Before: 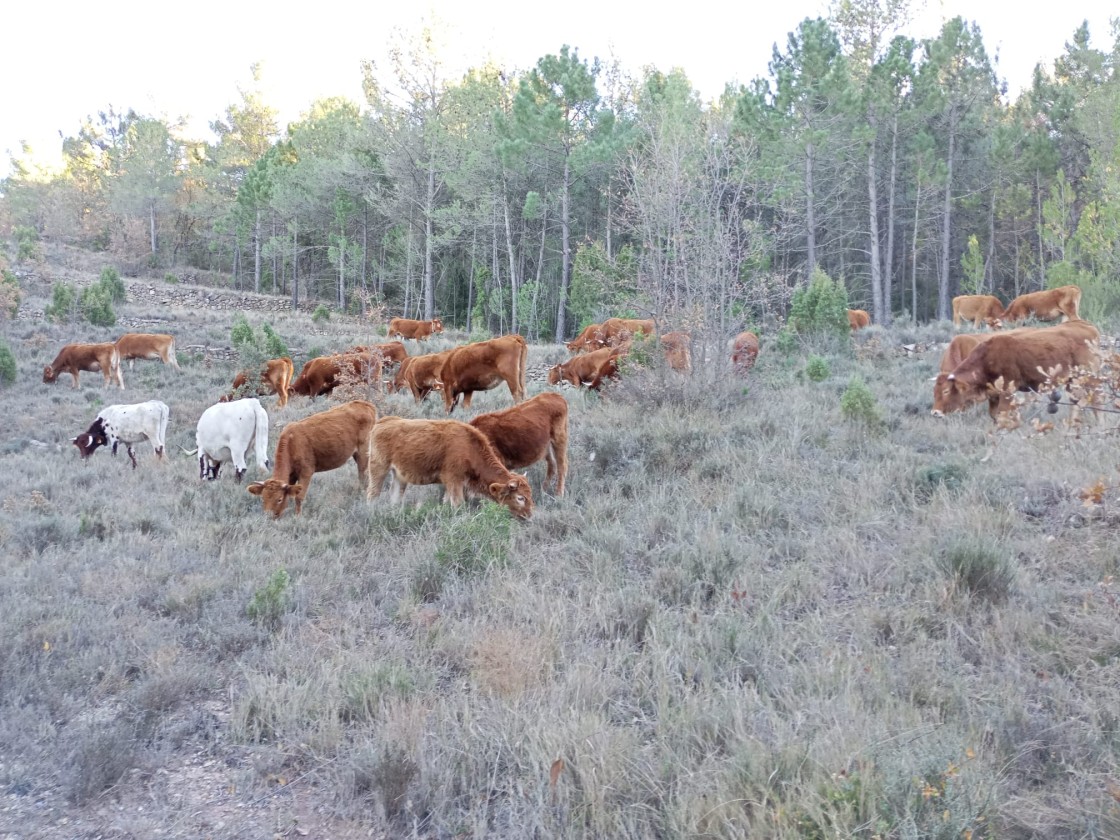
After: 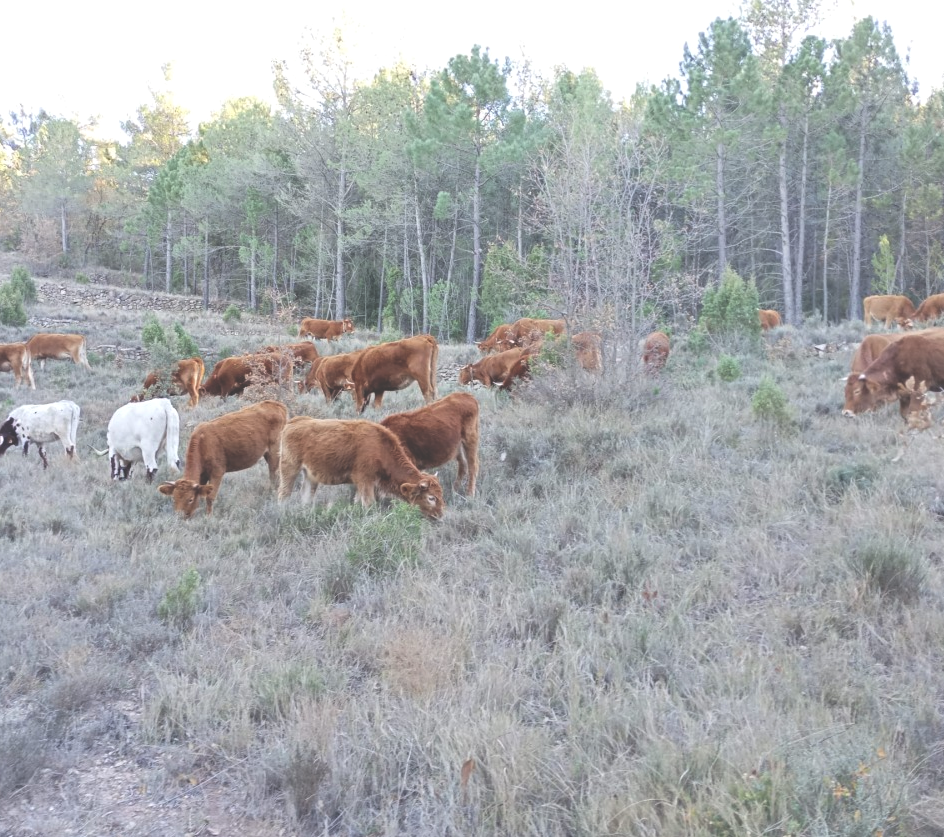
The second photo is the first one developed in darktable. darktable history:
exposure: black level correction -0.041, exposure 0.064 EV, compensate highlight preservation false
crop: left 8.026%, right 7.374%
color zones: curves: ch0 [(0.068, 0.464) (0.25, 0.5) (0.48, 0.508) (0.75, 0.536) (0.886, 0.476) (0.967, 0.456)]; ch1 [(0.066, 0.456) (0.25, 0.5) (0.616, 0.508) (0.746, 0.56) (0.934, 0.444)]
